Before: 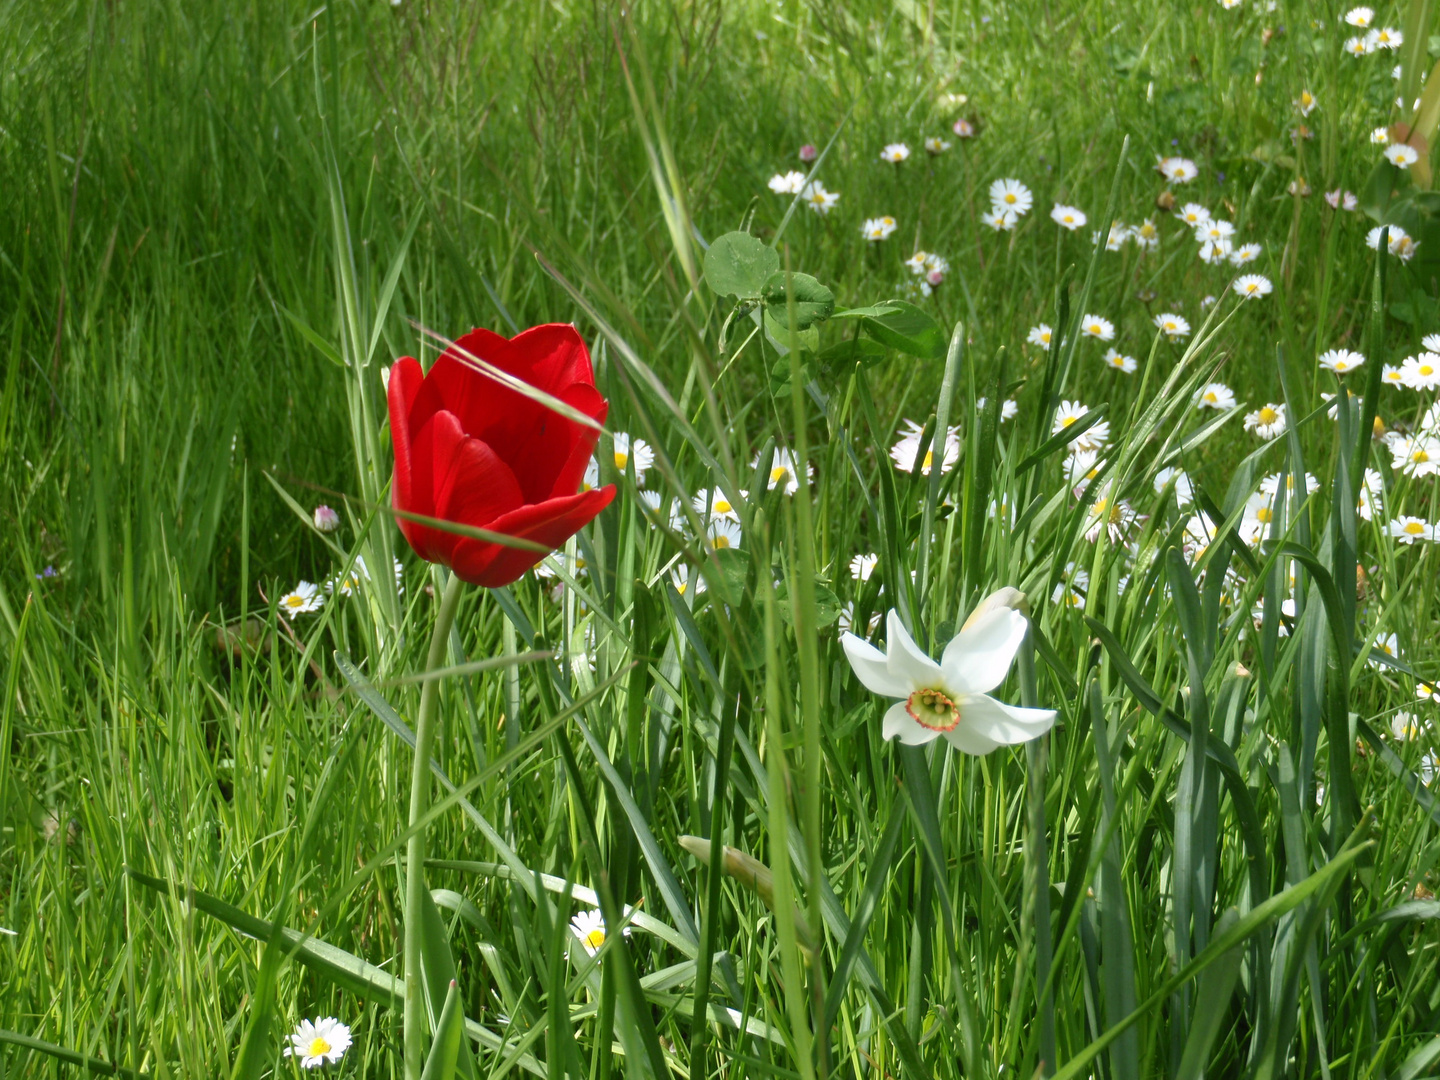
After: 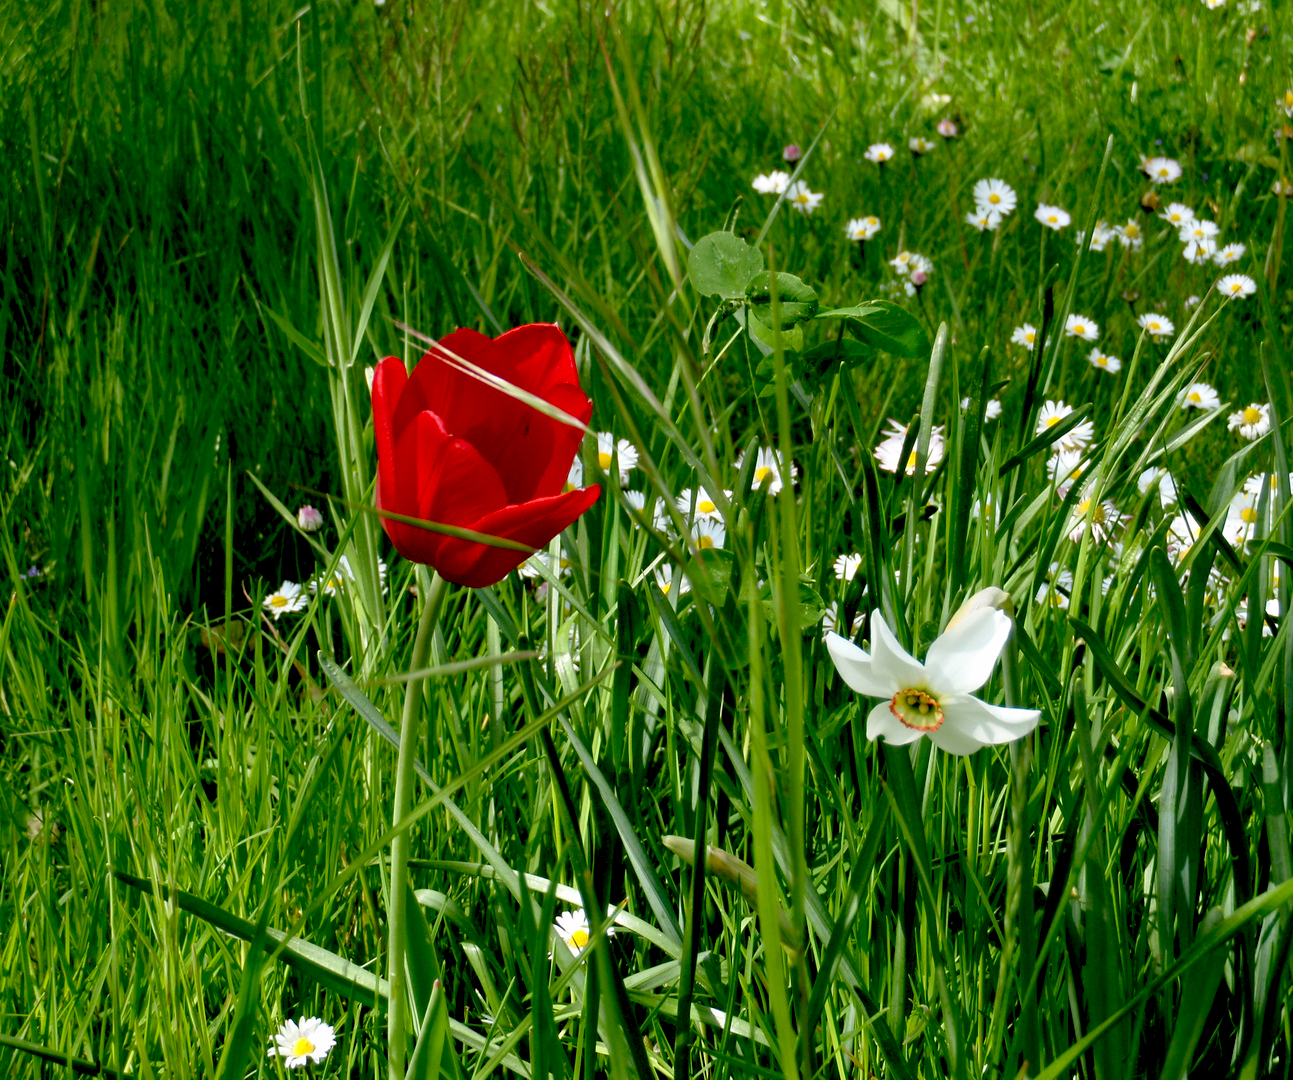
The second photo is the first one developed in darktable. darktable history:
exposure: black level correction 0.048, exposure 0.013 EV, compensate highlight preservation false
crop and rotate: left 1.154%, right 9.031%
